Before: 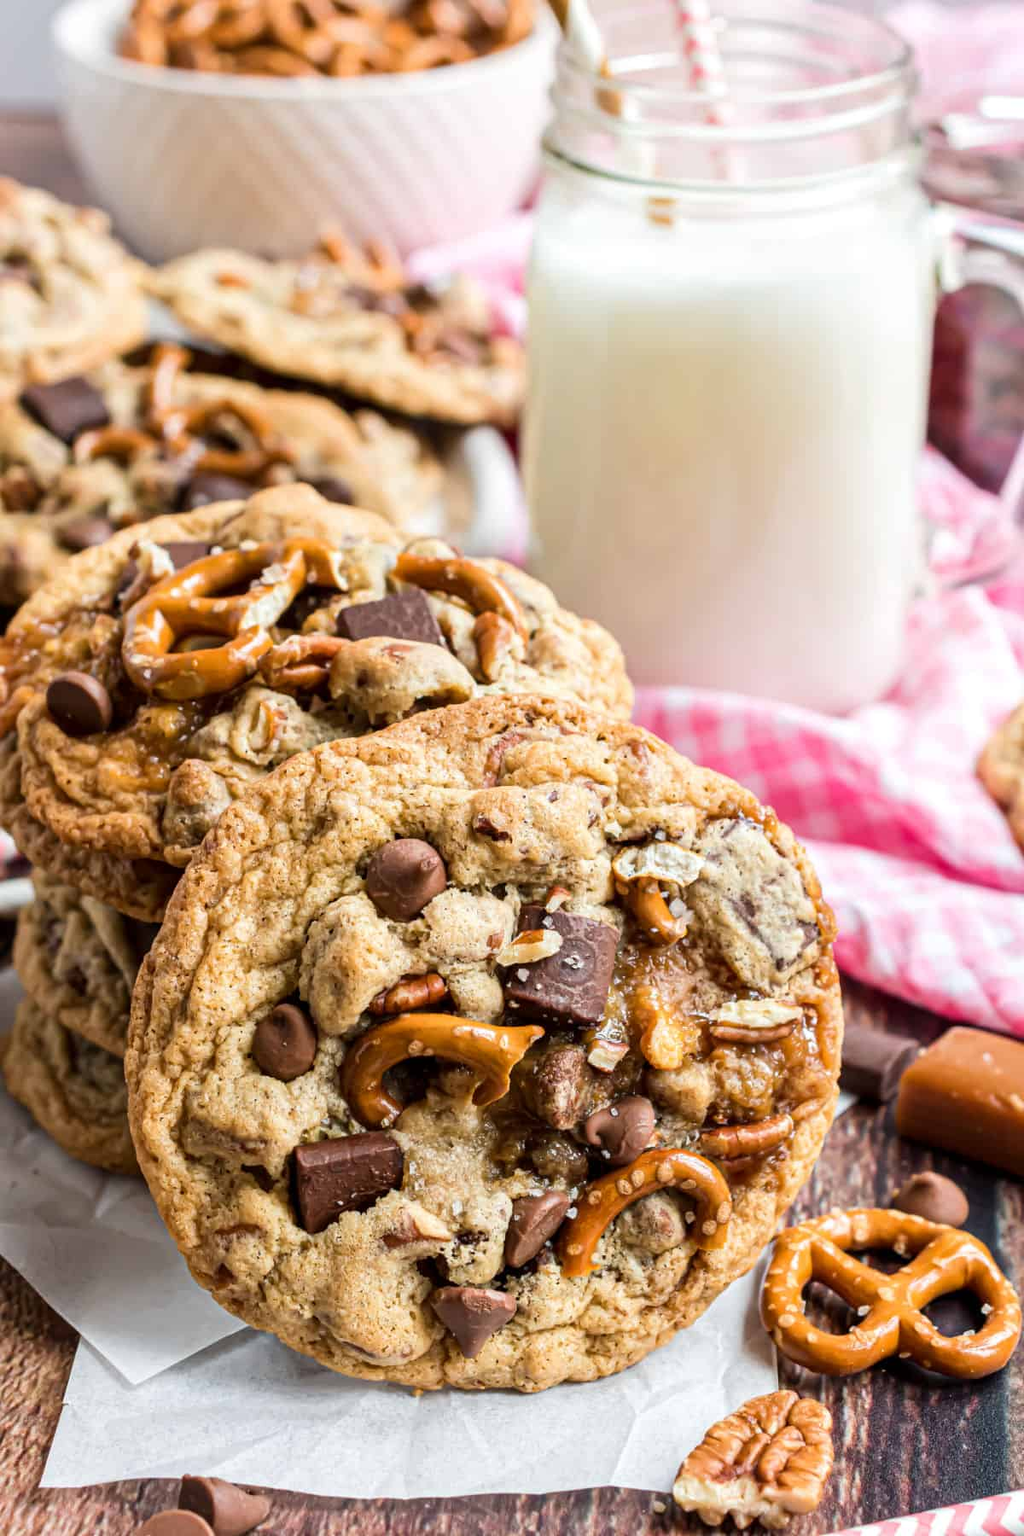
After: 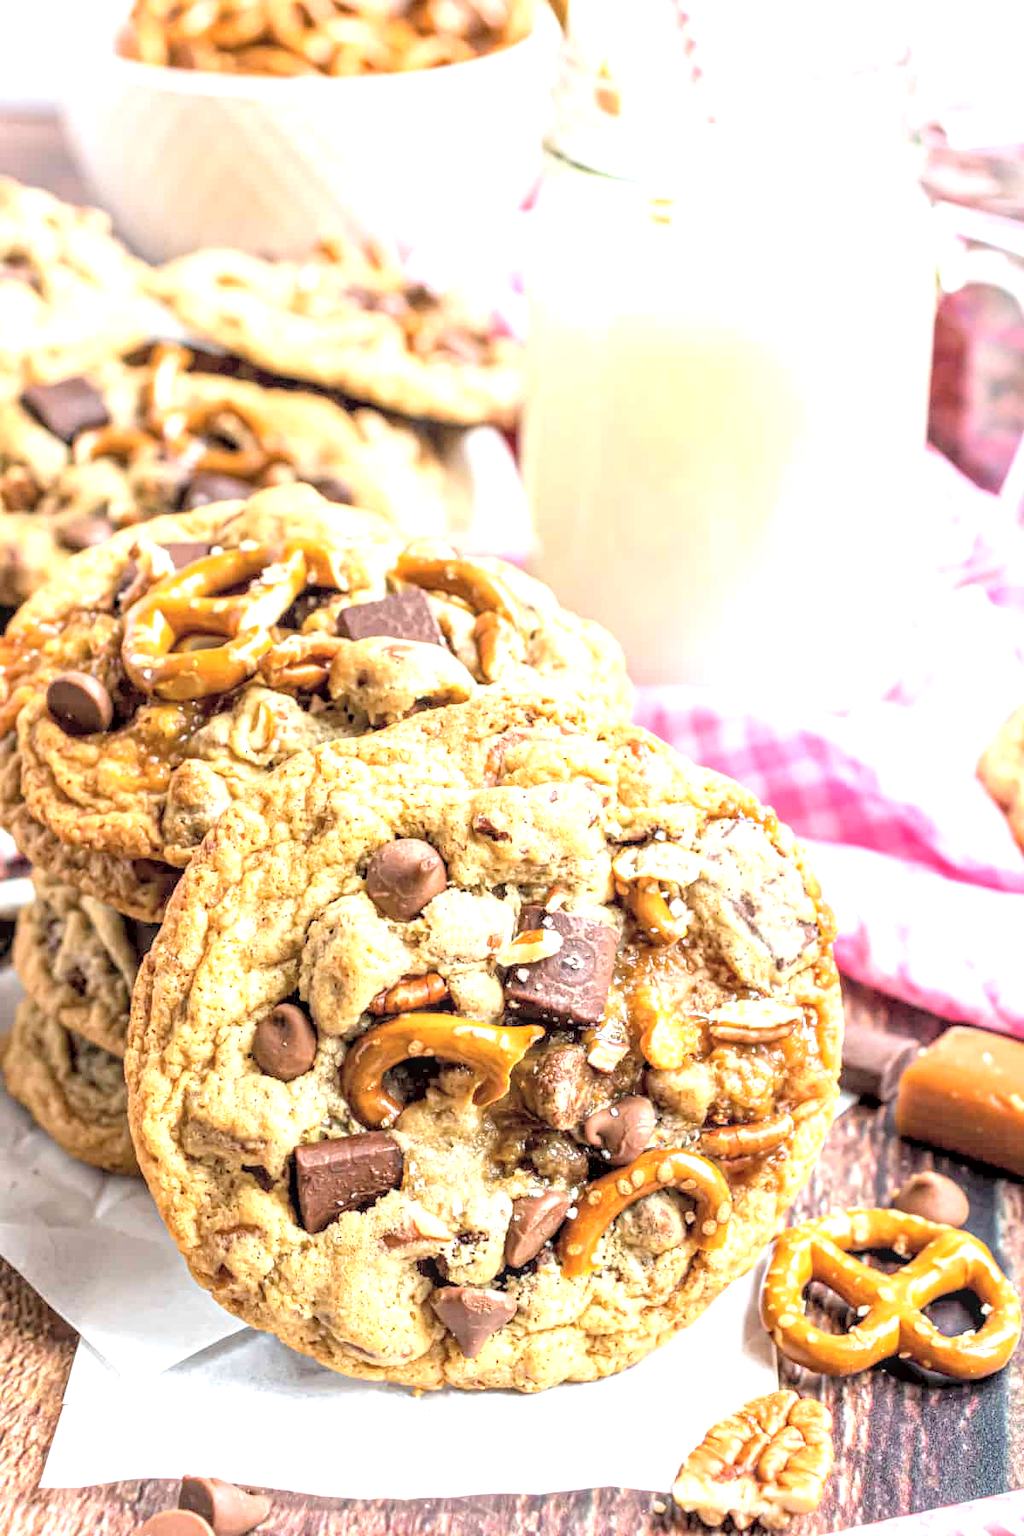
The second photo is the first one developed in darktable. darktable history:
exposure: black level correction 0.001, exposure 1 EV, compensate highlight preservation false
local contrast: highlights 55%, shadows 52%, detail 130%, midtone range 0.452
contrast brightness saturation: brightness 0.28
